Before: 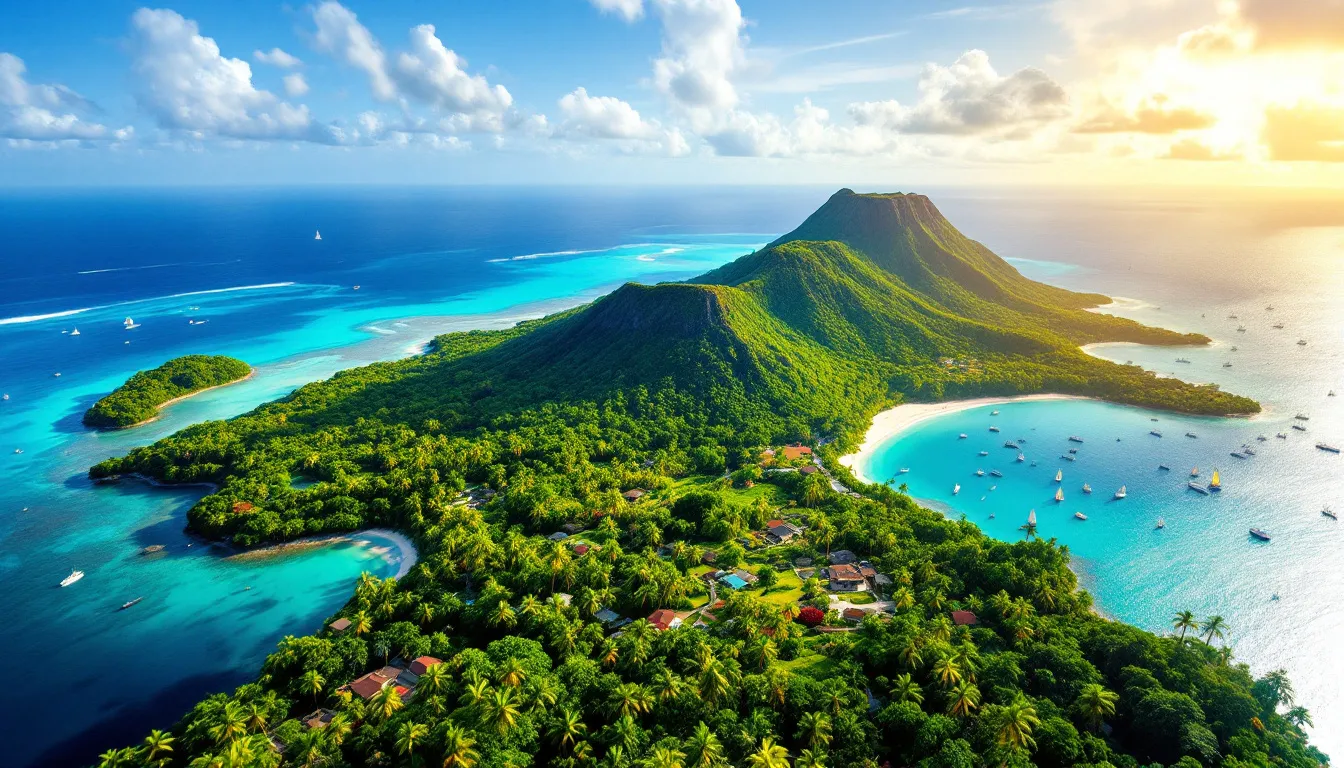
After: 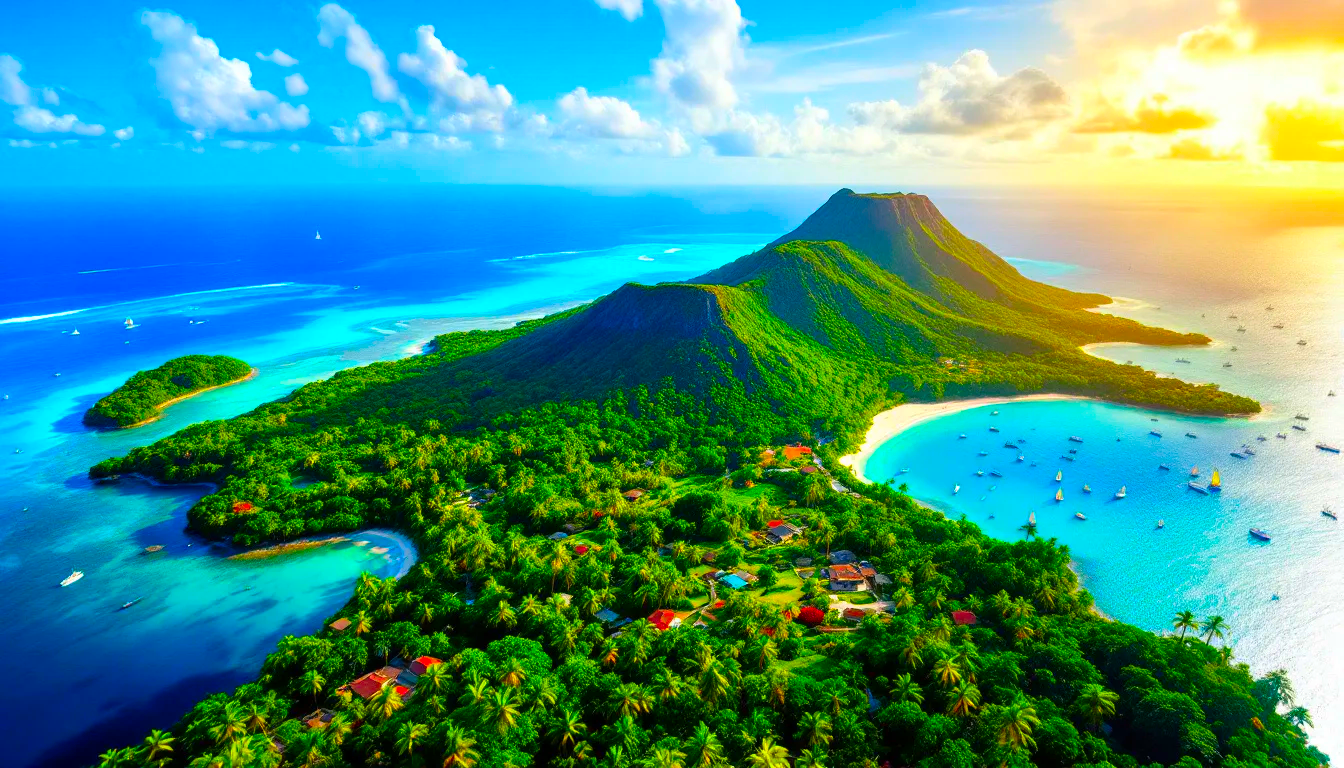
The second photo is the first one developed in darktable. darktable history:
tone equalizer: on, module defaults
color correction: saturation 2.15
